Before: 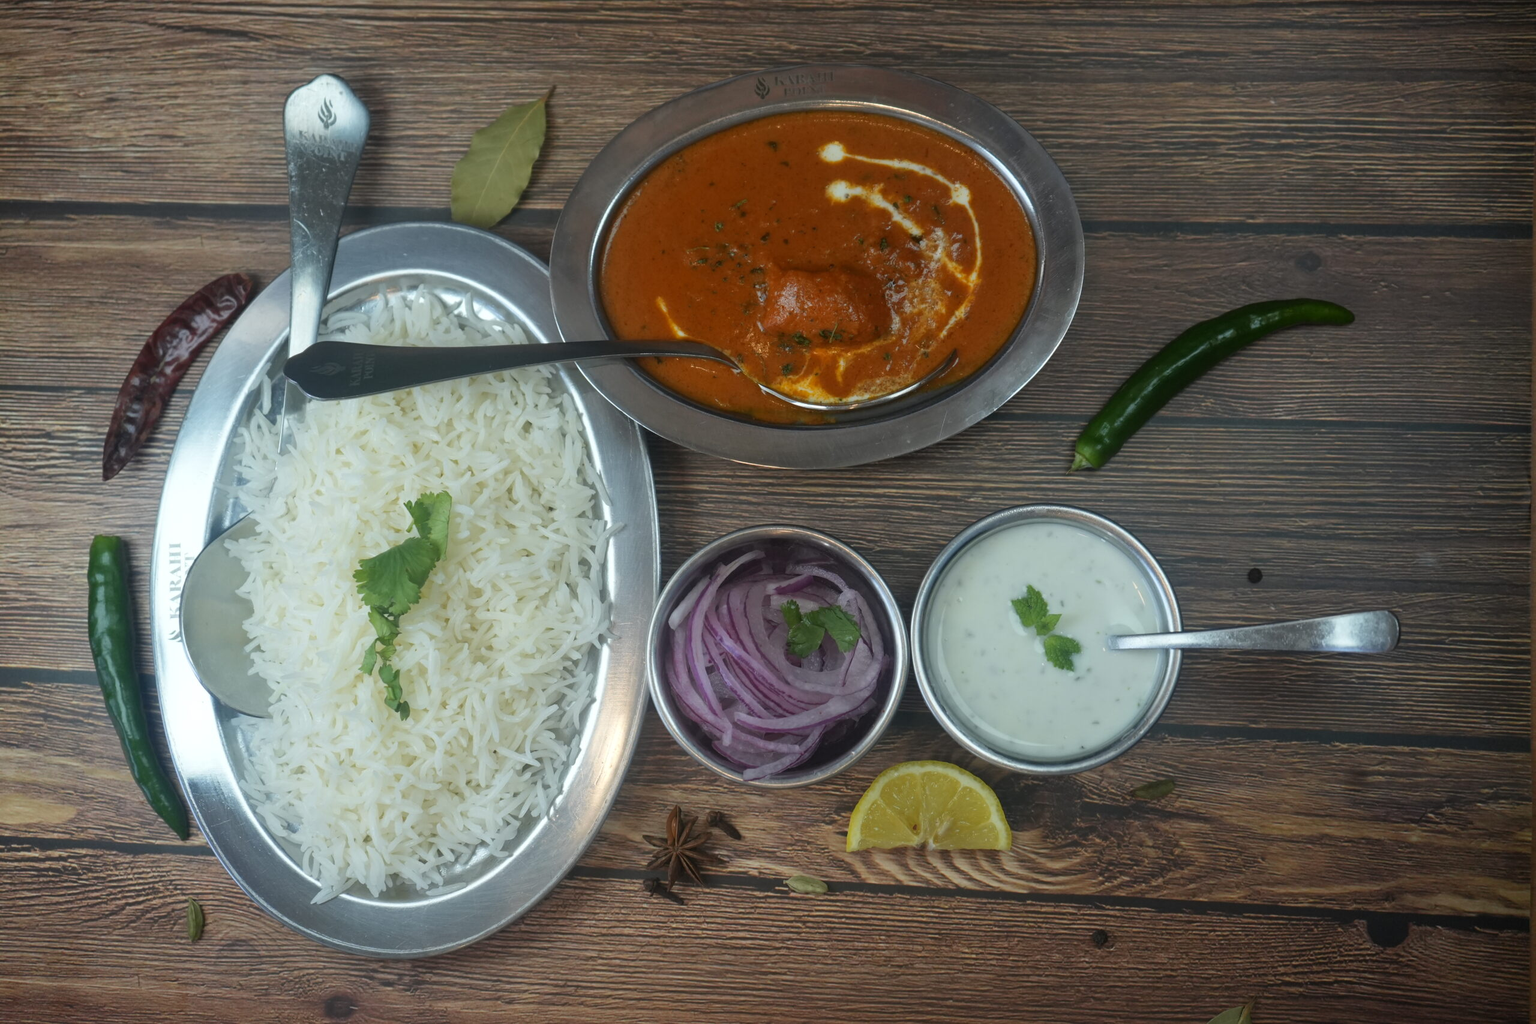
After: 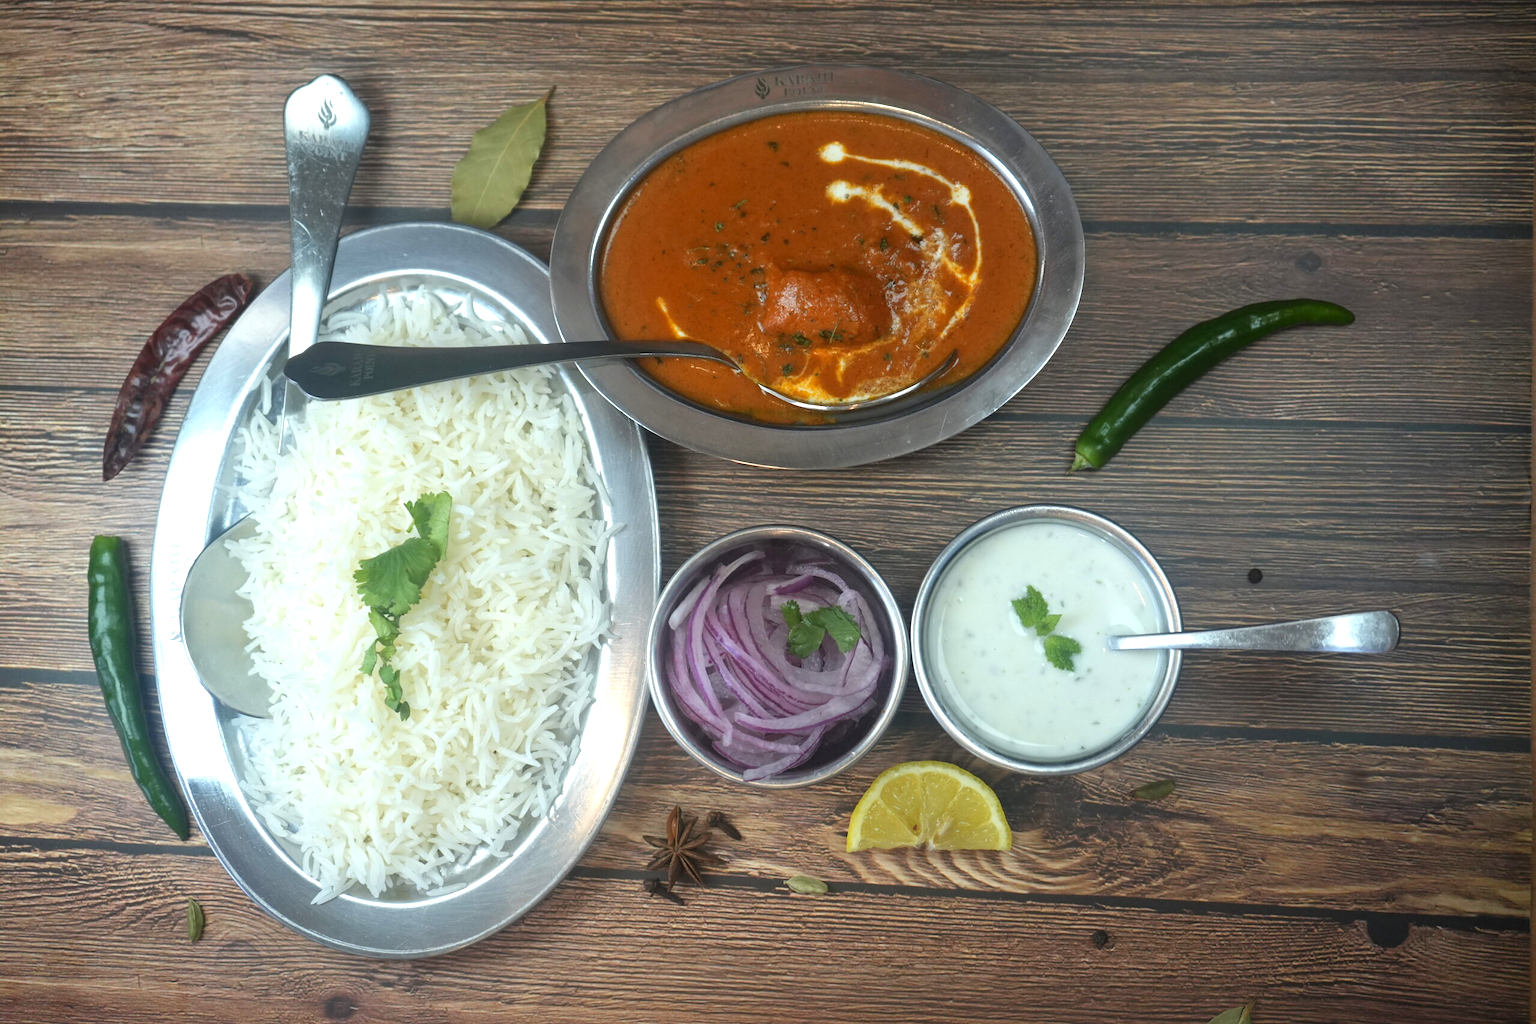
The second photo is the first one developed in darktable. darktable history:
exposure: exposure 0.749 EV, compensate highlight preservation false
